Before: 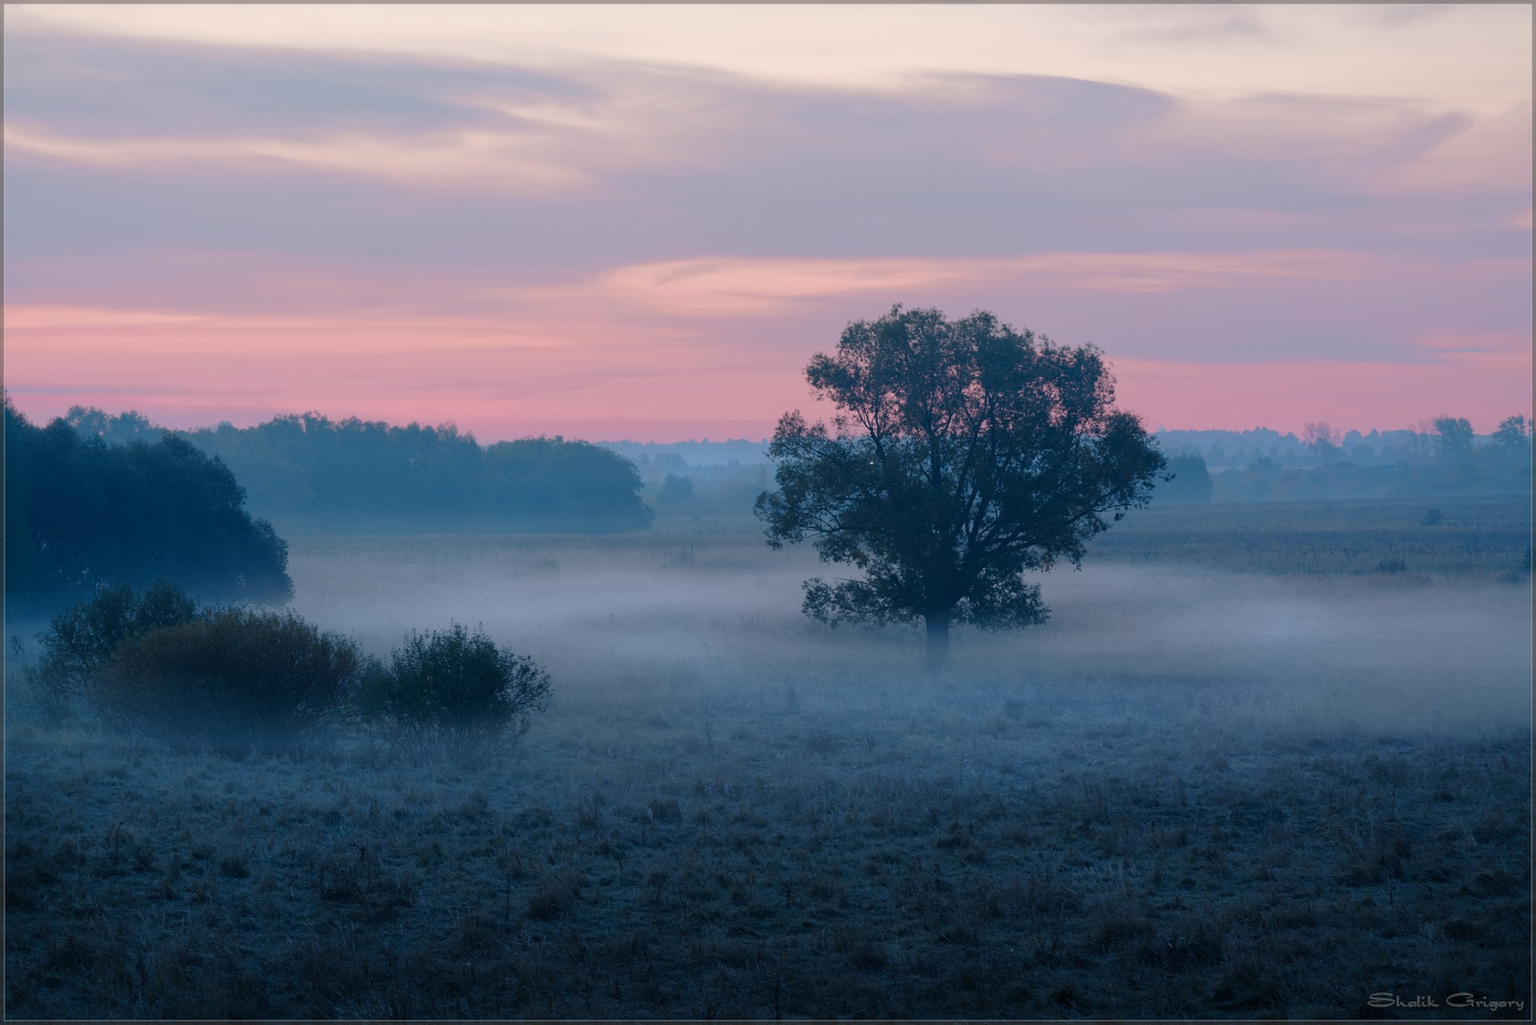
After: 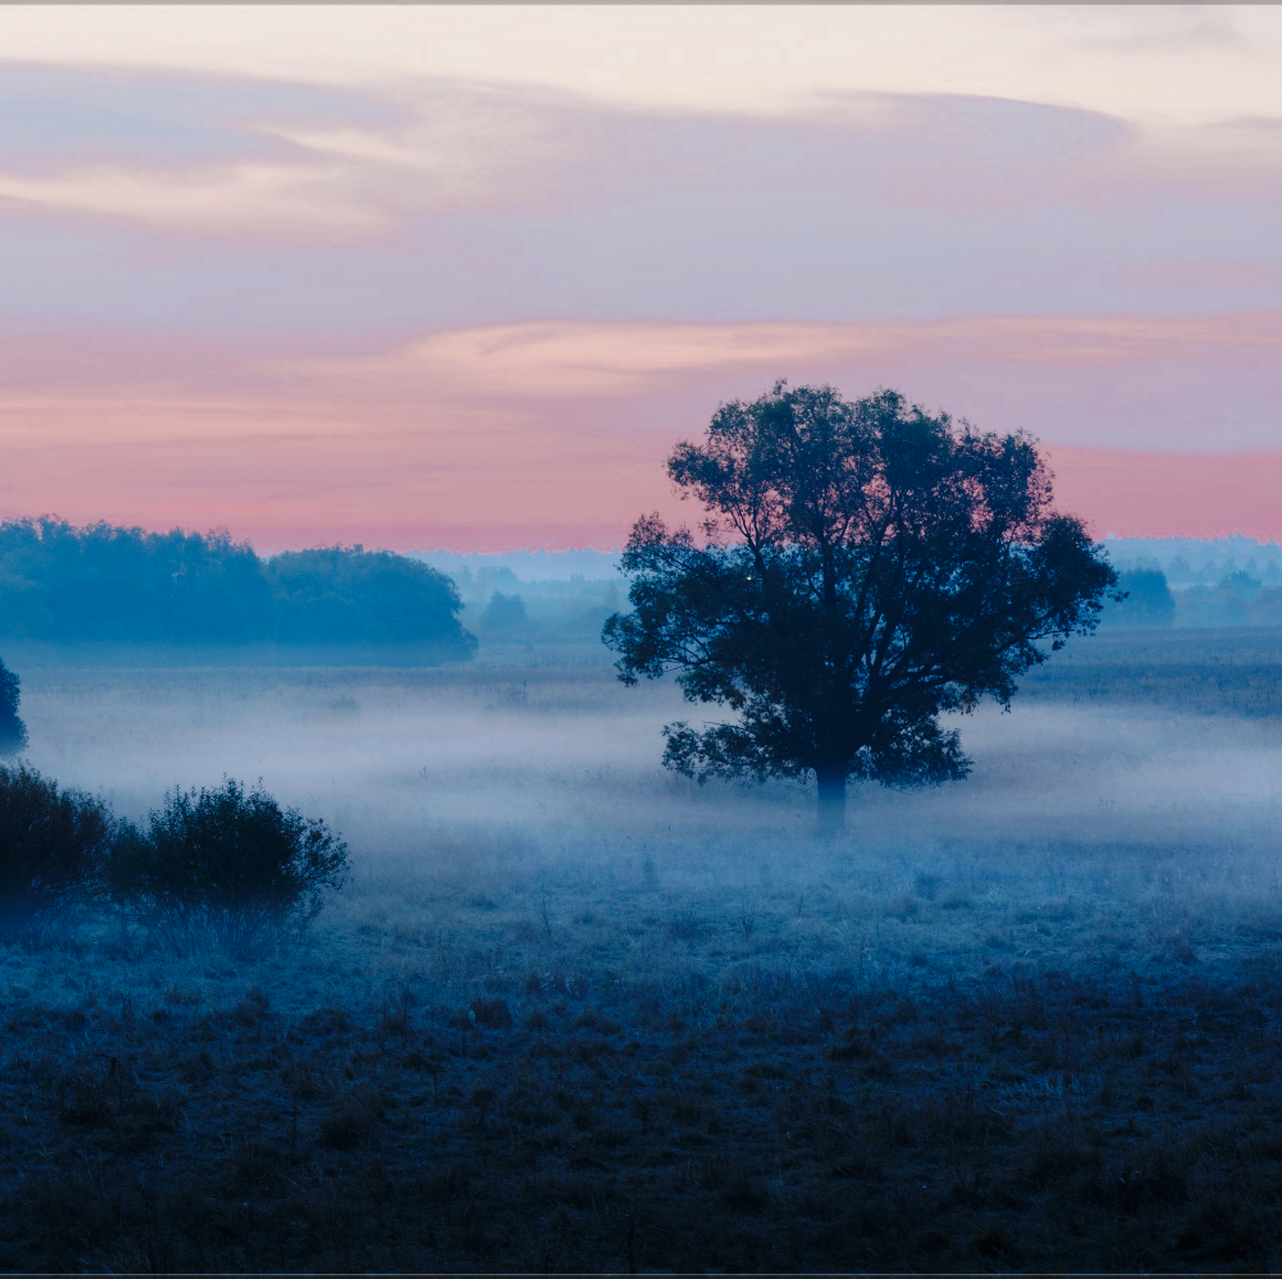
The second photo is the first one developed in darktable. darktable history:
color zones: curves: ch0 [(0.11, 0.396) (0.195, 0.36) (0.25, 0.5) (0.303, 0.412) (0.357, 0.544) (0.75, 0.5) (0.967, 0.328)]; ch1 [(0, 0.468) (0.112, 0.512) (0.202, 0.6) (0.25, 0.5) (0.307, 0.352) (0.357, 0.544) (0.75, 0.5) (0.963, 0.524)]
crop and rotate: left 17.812%, right 15.362%
base curve: curves: ch0 [(0, 0) (0.036, 0.025) (0.121, 0.166) (0.206, 0.329) (0.605, 0.79) (1, 1)], preserve colors none
exposure: exposure -0.157 EV, compensate highlight preservation false
contrast equalizer: octaves 7, y [[0.5 ×4, 0.483, 0.43], [0.5 ×6], [0.5 ×6], [0 ×6], [0 ×6]]
